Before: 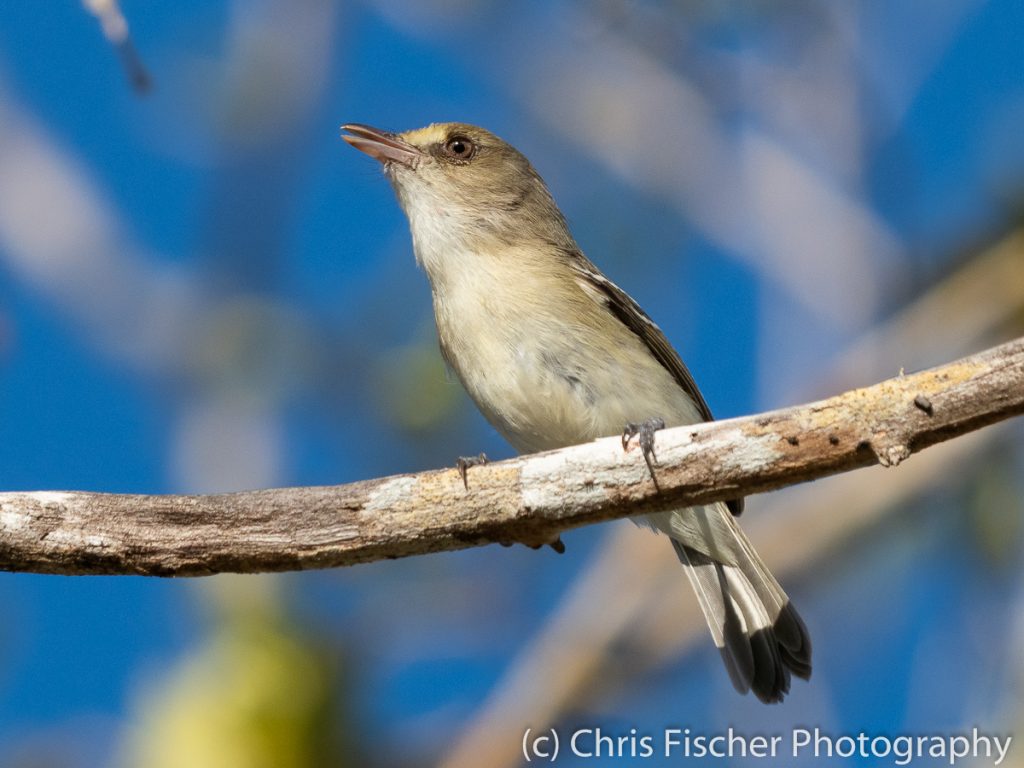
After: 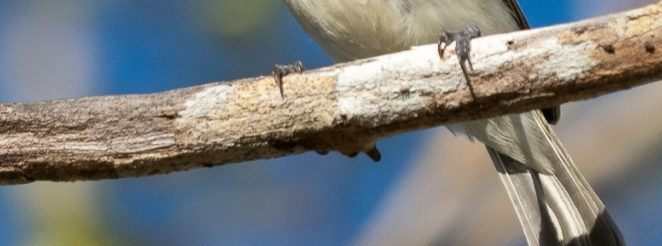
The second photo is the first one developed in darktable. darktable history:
crop: left 18.044%, top 51.095%, right 17.228%, bottom 16.817%
shadows and highlights: shadows 25.99, highlights -24.55
color zones: curves: ch1 [(0, 0.469) (0.01, 0.469) (0.12, 0.446) (0.248, 0.469) (0.5, 0.5) (0.748, 0.5) (0.99, 0.469) (1, 0.469)]
local contrast: mode bilateral grid, contrast 21, coarseness 51, detail 119%, midtone range 0.2
